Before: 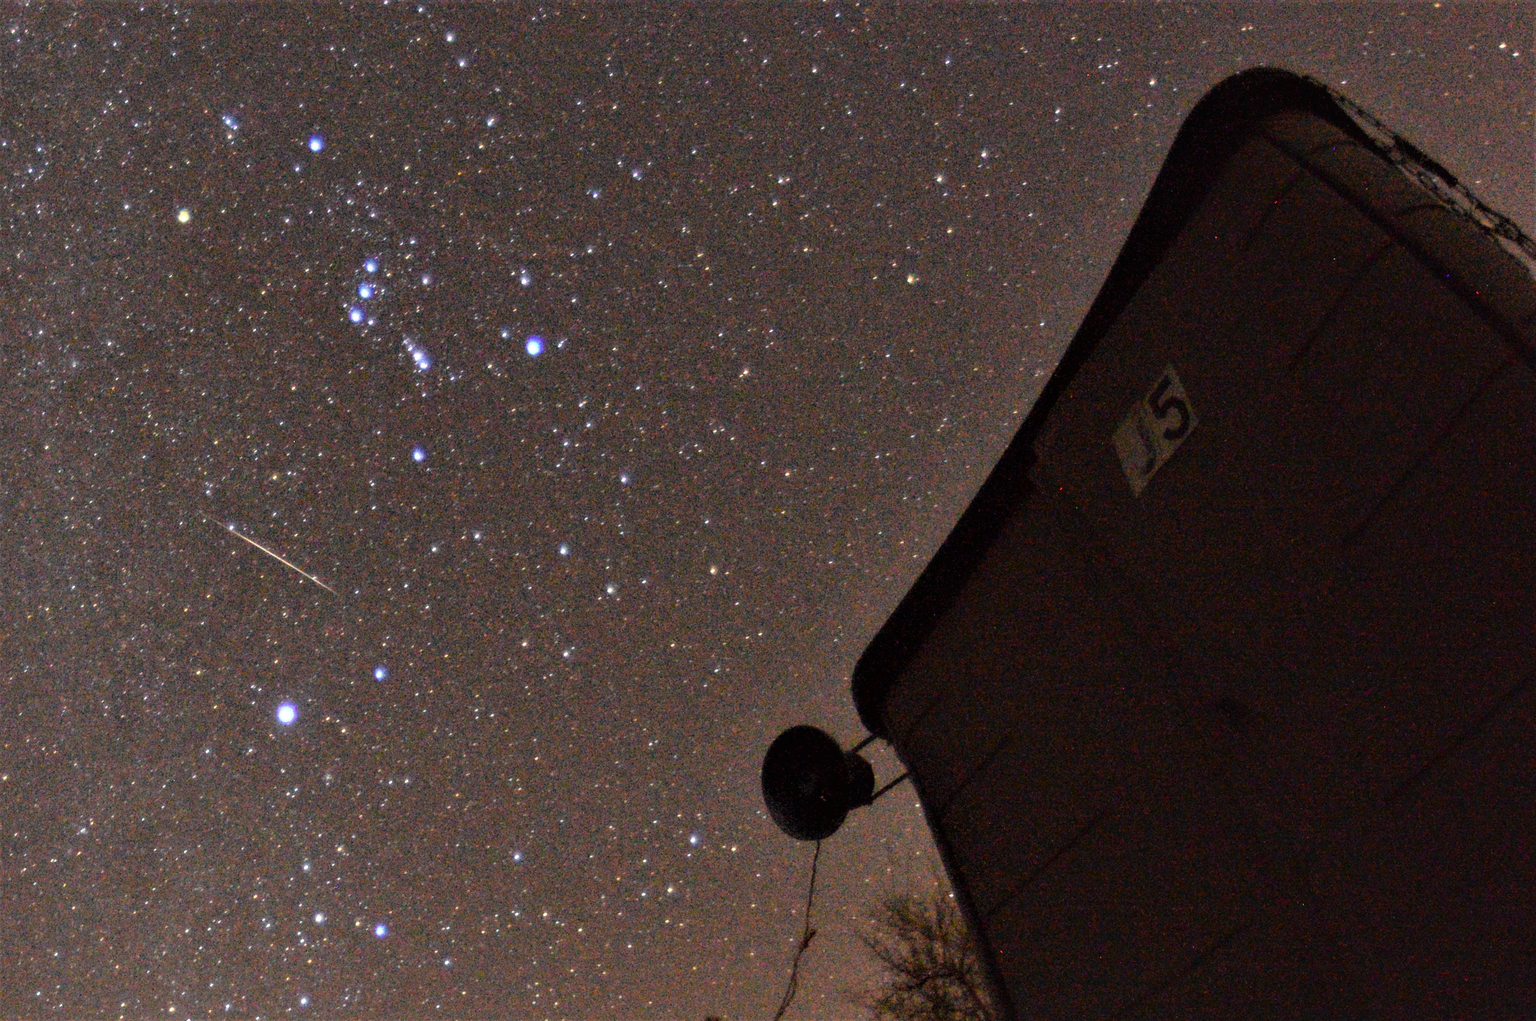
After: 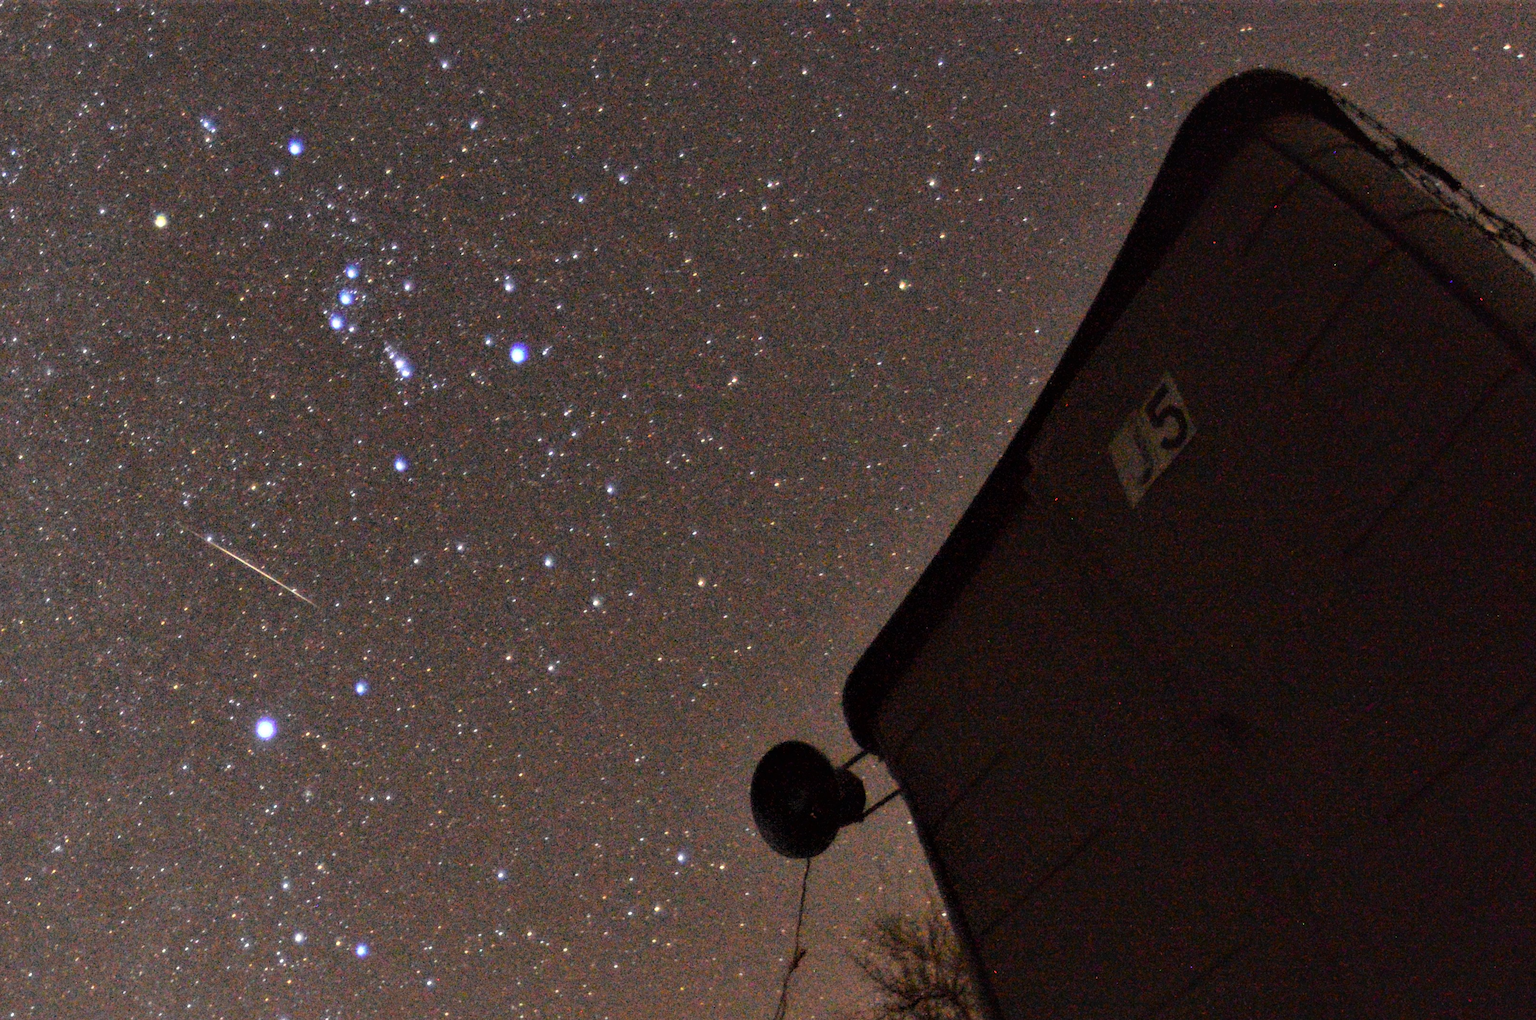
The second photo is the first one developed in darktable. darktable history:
crop: left 1.742%, right 0.266%, bottom 2.062%
